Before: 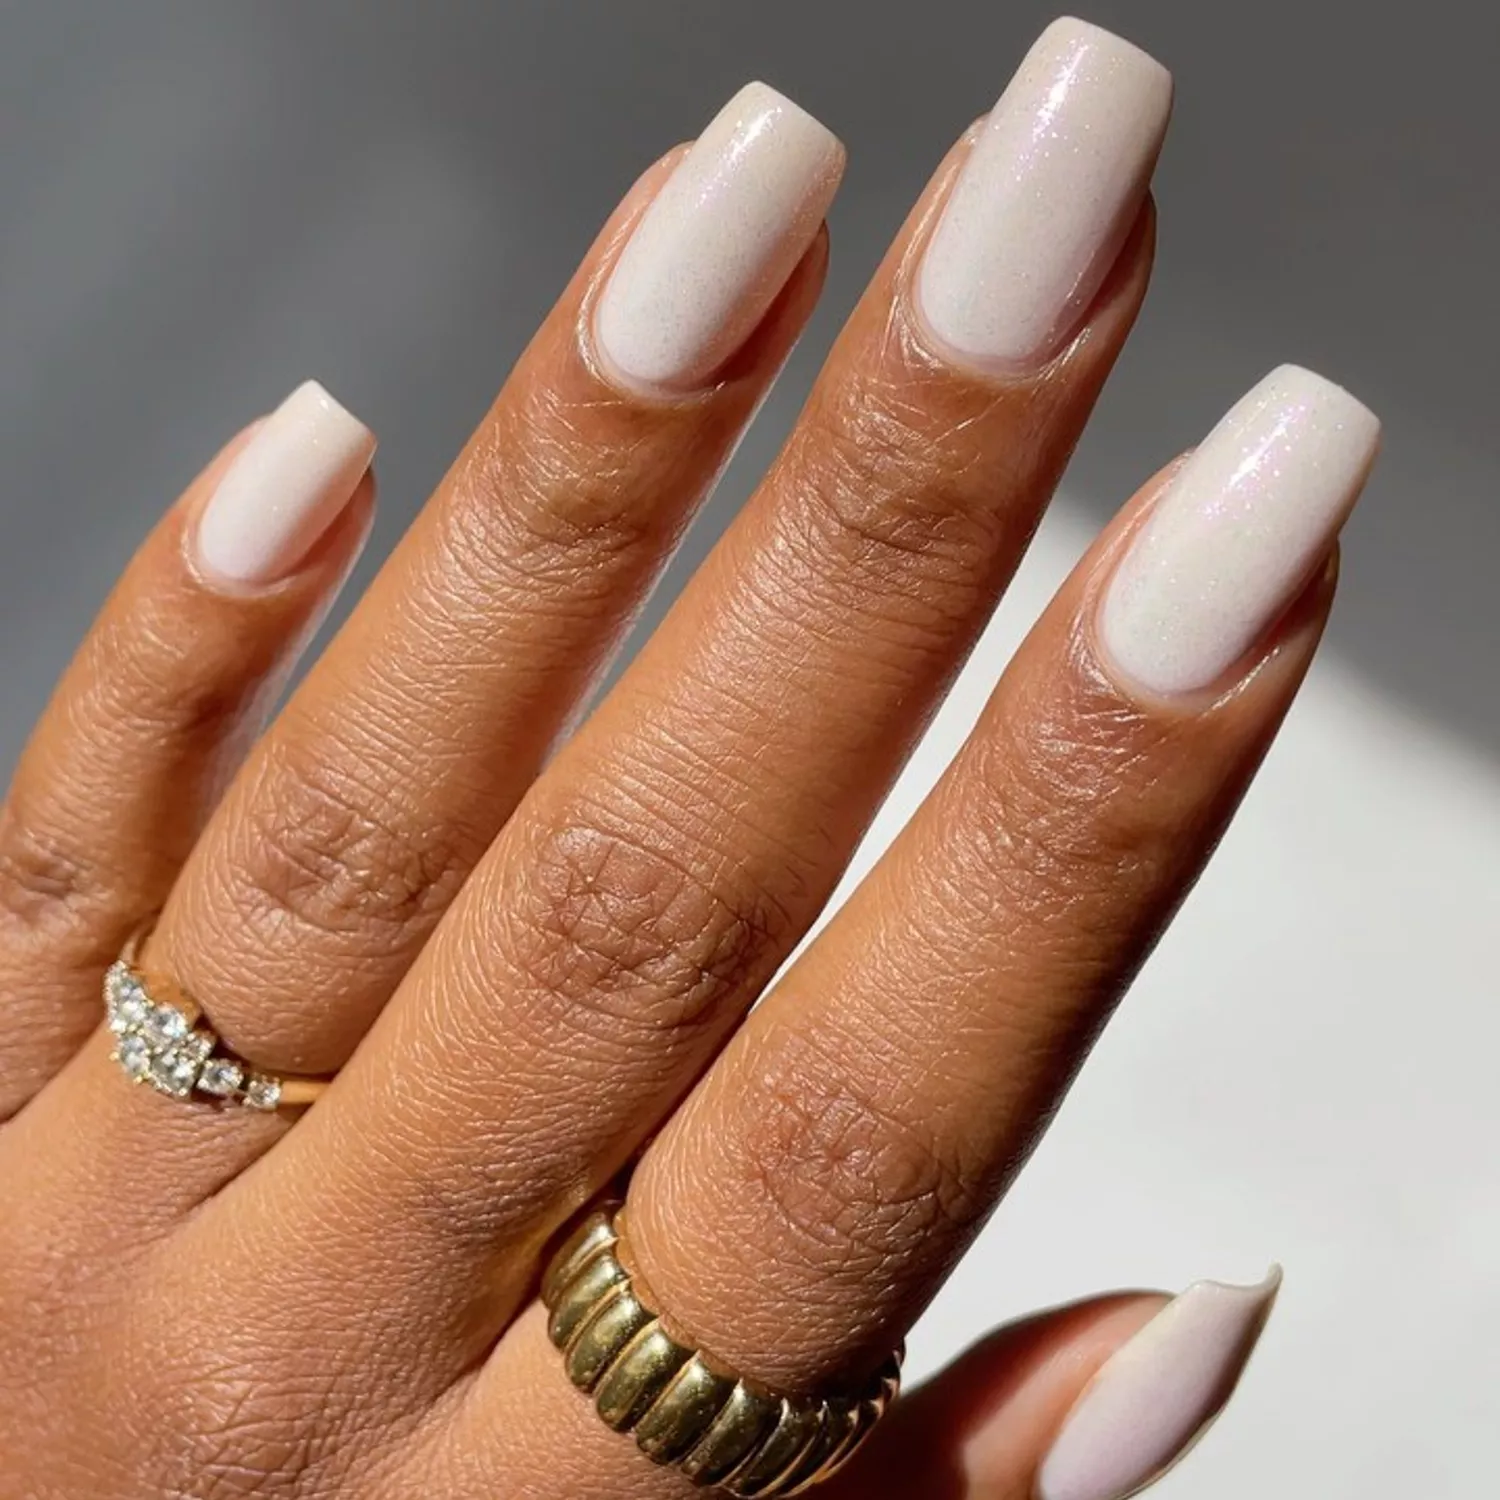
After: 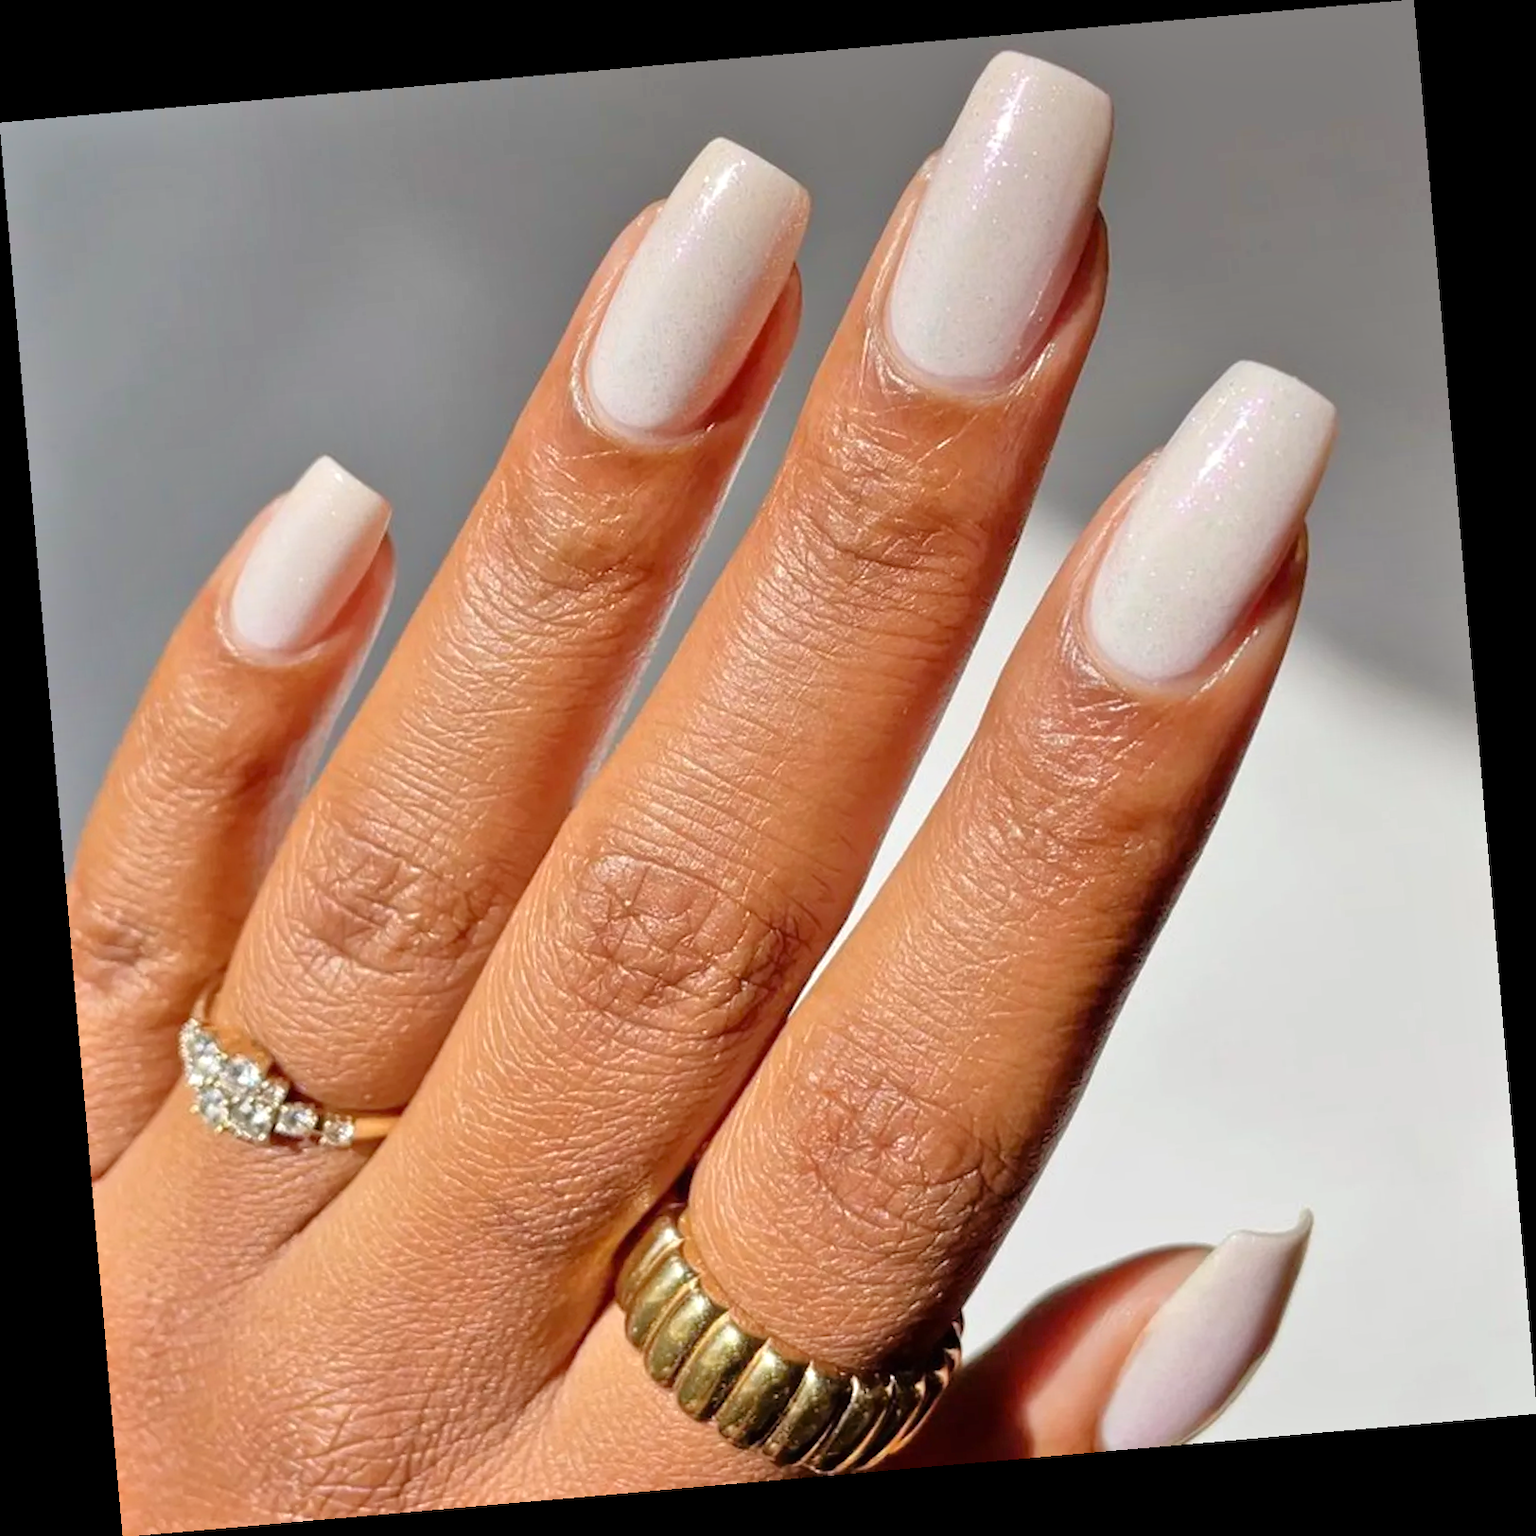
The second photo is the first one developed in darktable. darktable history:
tone equalizer: -7 EV 0.15 EV, -6 EV 0.6 EV, -5 EV 1.15 EV, -4 EV 1.33 EV, -3 EV 1.15 EV, -2 EV 0.6 EV, -1 EV 0.15 EV, mask exposure compensation -0.5 EV
rotate and perspective: rotation -4.98°, automatic cropping off
